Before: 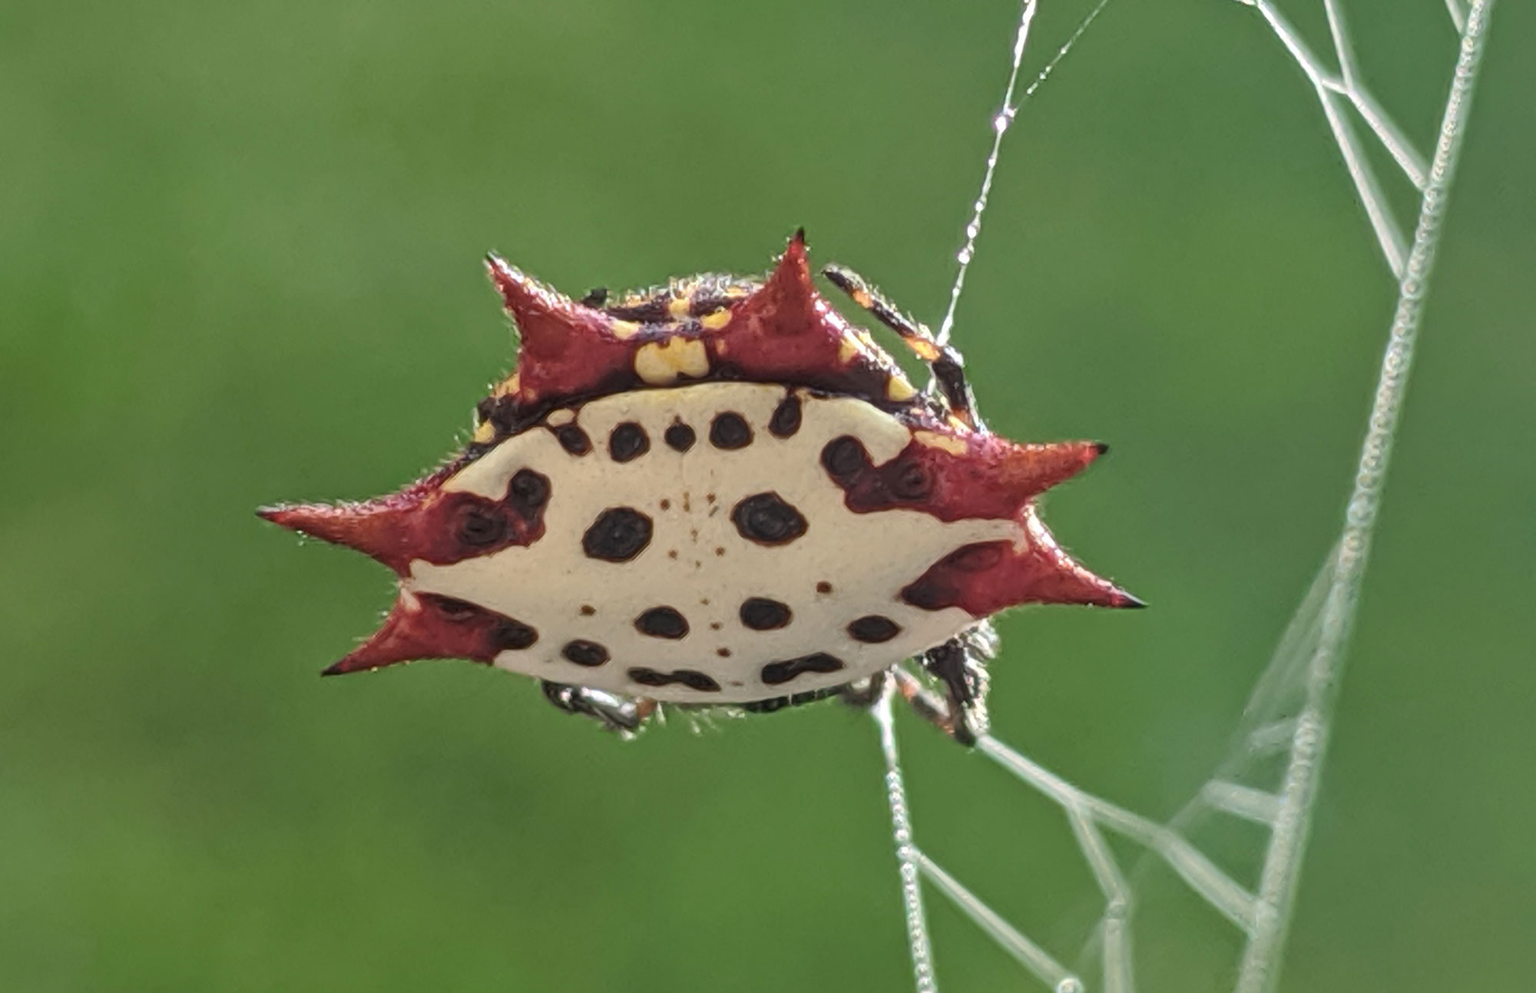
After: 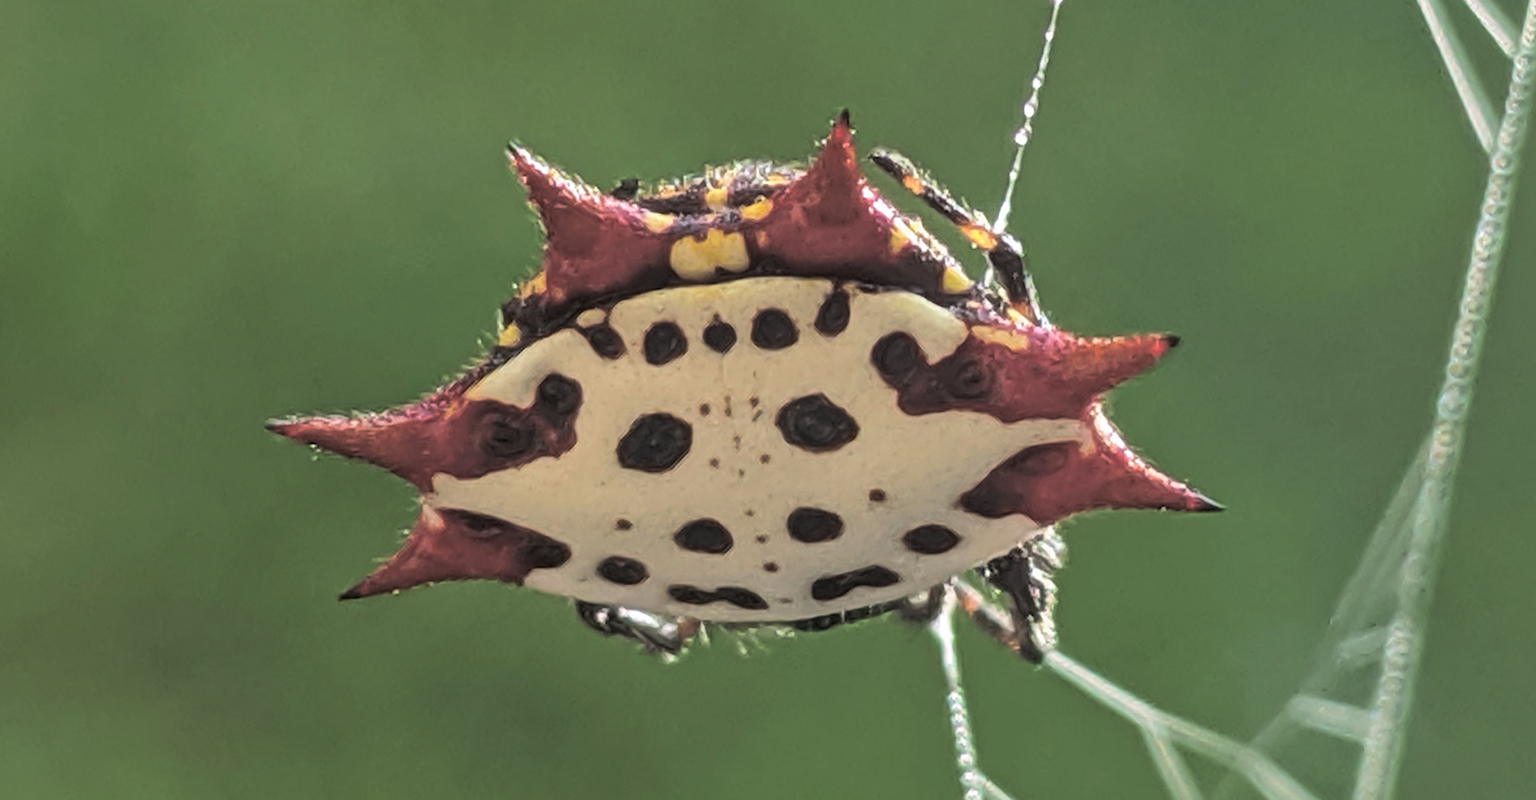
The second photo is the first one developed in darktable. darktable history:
rotate and perspective: rotation -1°, crop left 0.011, crop right 0.989, crop top 0.025, crop bottom 0.975
split-toning: shadows › hue 36°, shadows › saturation 0.05, highlights › hue 10.8°, highlights › saturation 0.15, compress 40%
crop and rotate: angle 0.03°, top 11.643%, right 5.651%, bottom 11.189%
color contrast: green-magenta contrast 1.2, blue-yellow contrast 1.2
sharpen: amount 0.2
